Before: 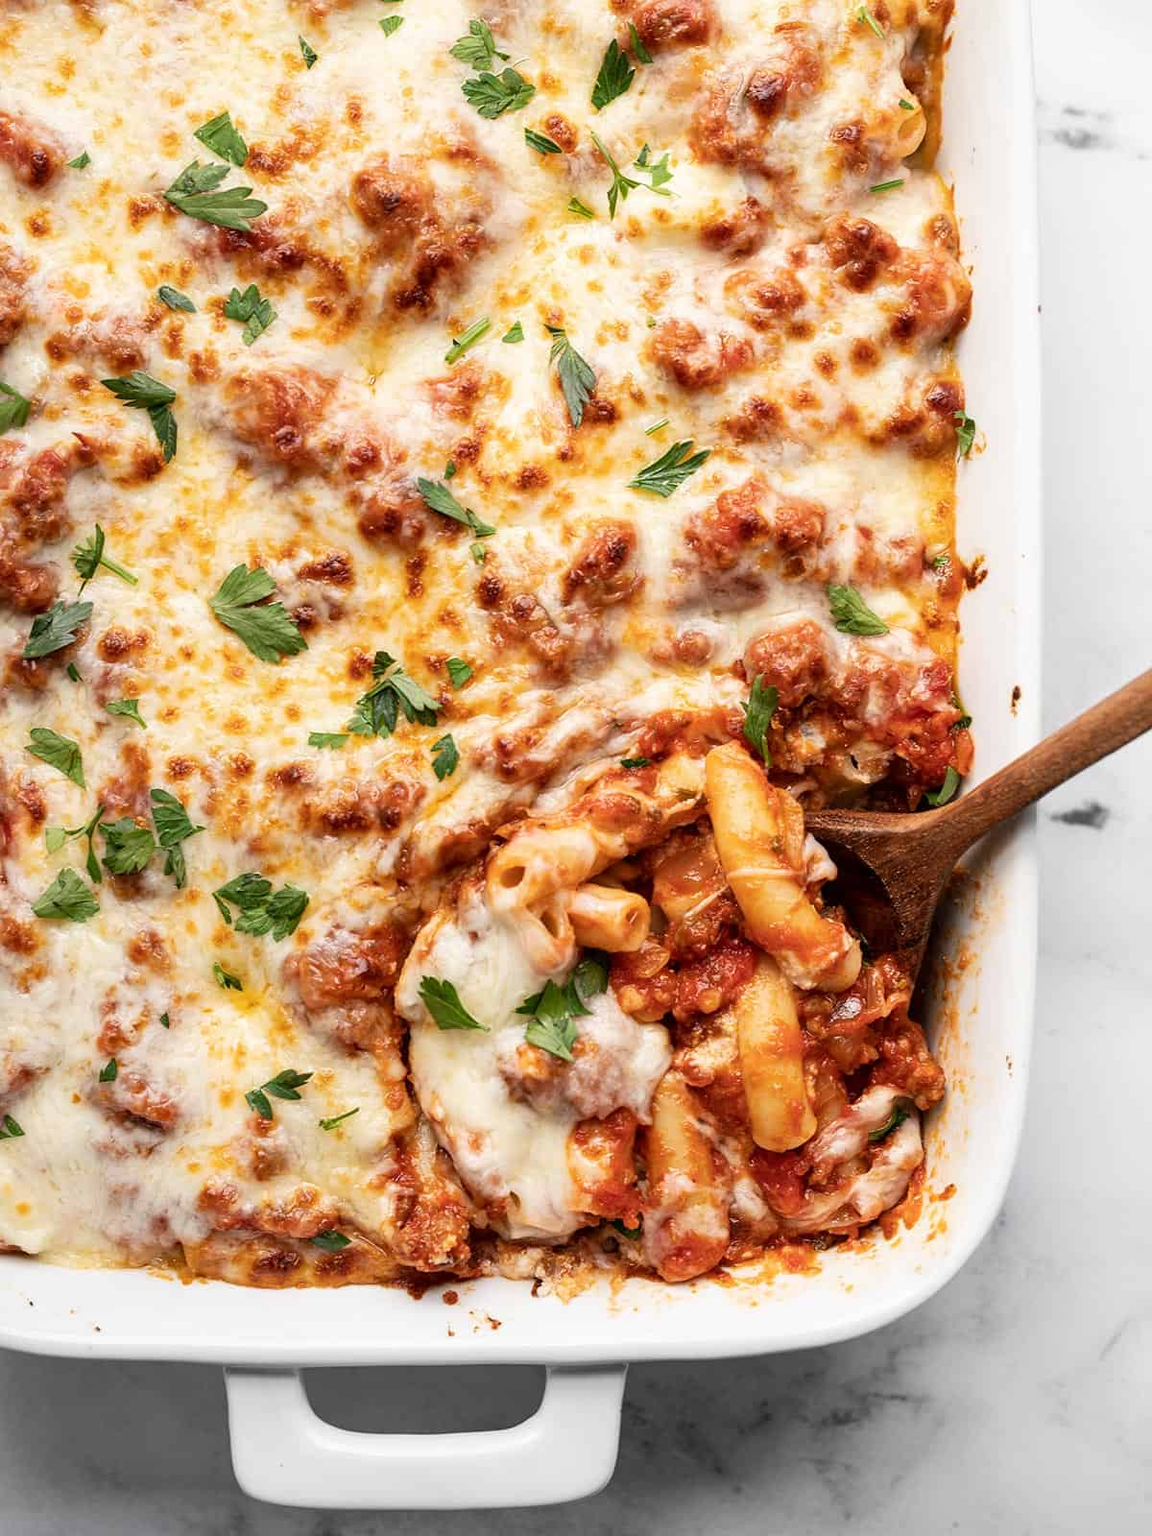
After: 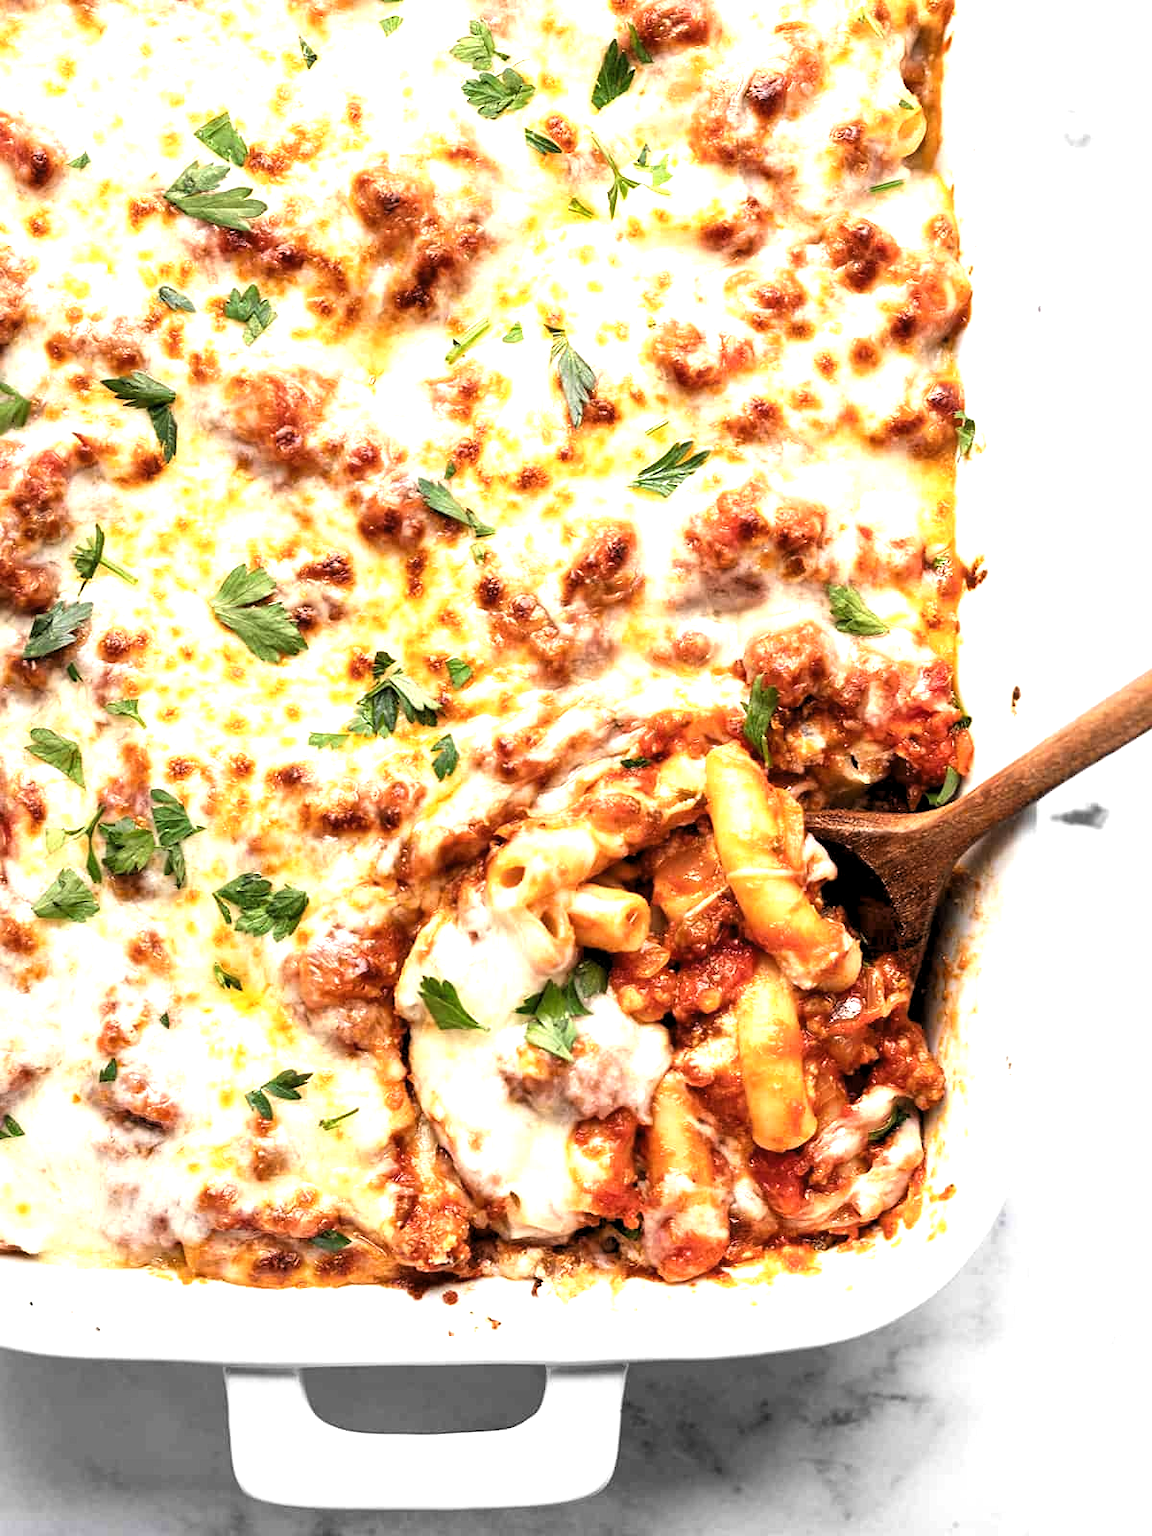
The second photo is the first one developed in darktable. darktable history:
levels: black 3.89%, levels [0.062, 0.494, 0.925]
exposure: black level correction 0, exposure 0.692 EV, compensate exposure bias true, compensate highlight preservation false
